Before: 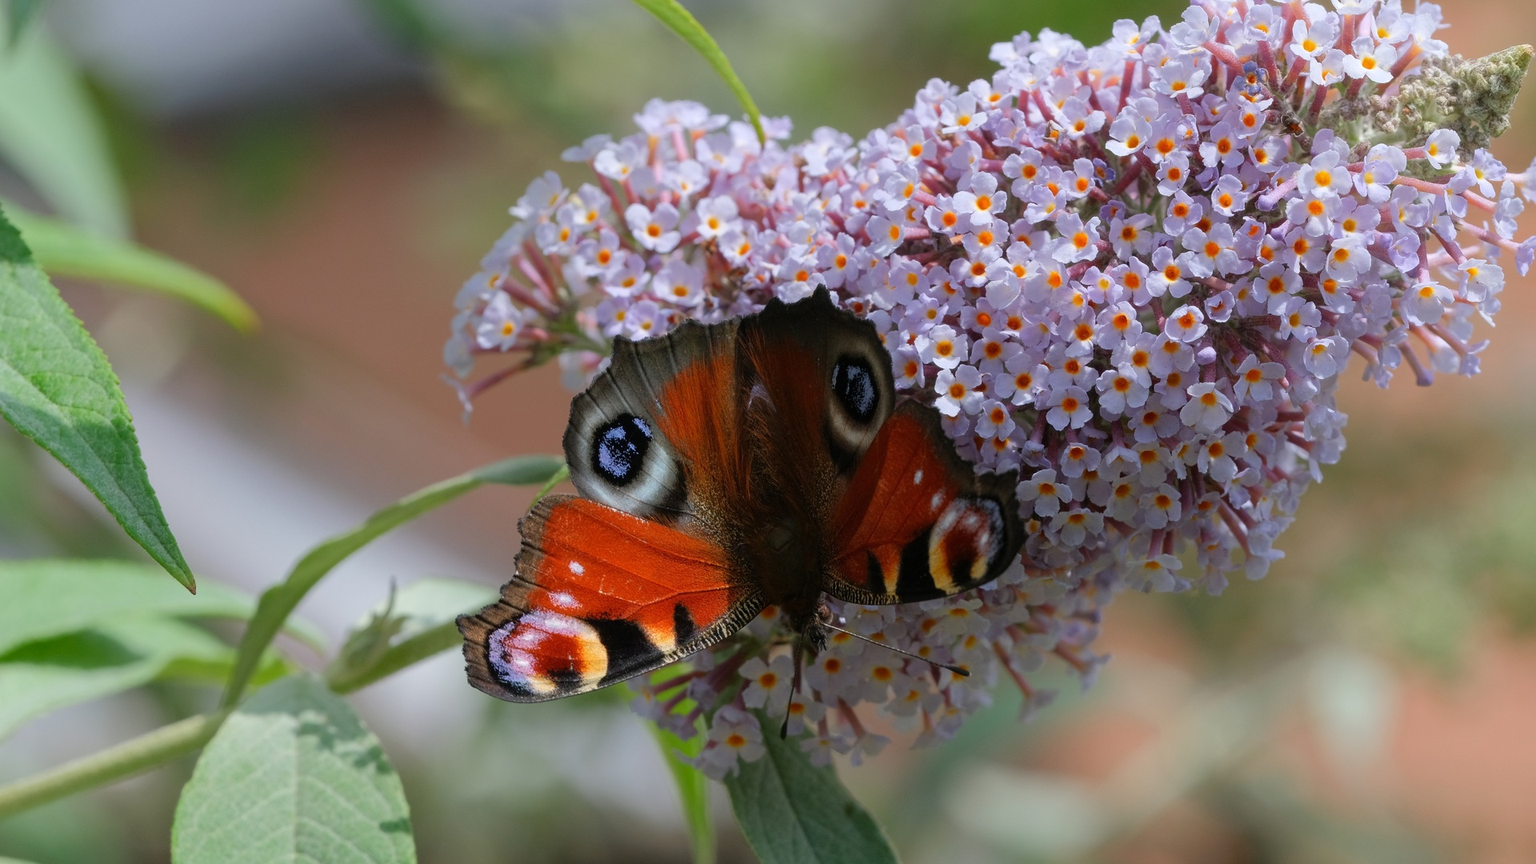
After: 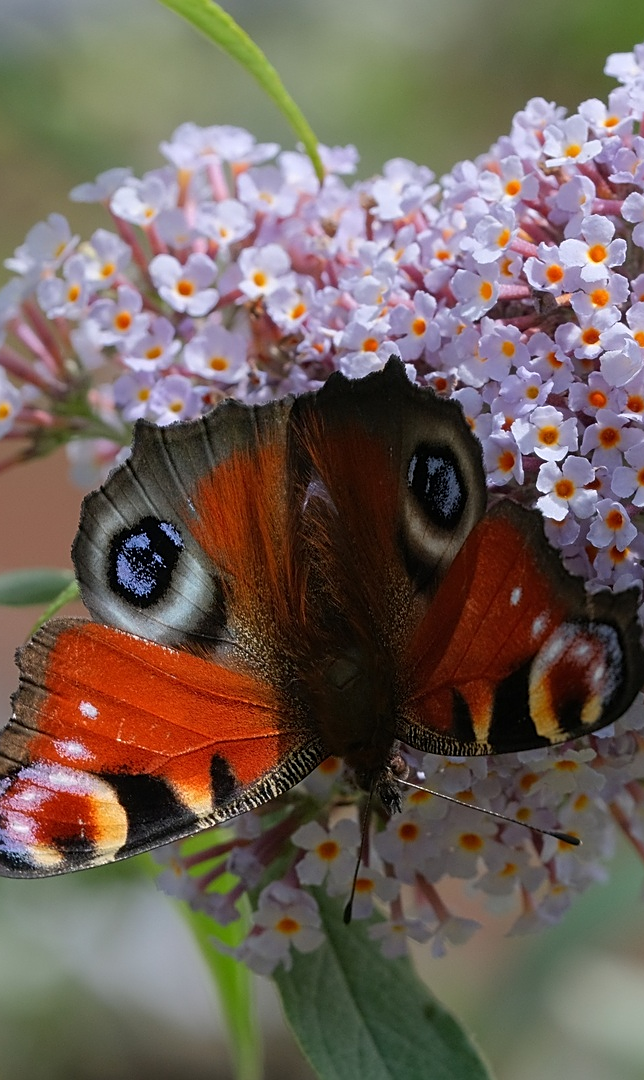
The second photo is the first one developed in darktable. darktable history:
sharpen: on, module defaults
crop: left 32.946%, right 33.471%
